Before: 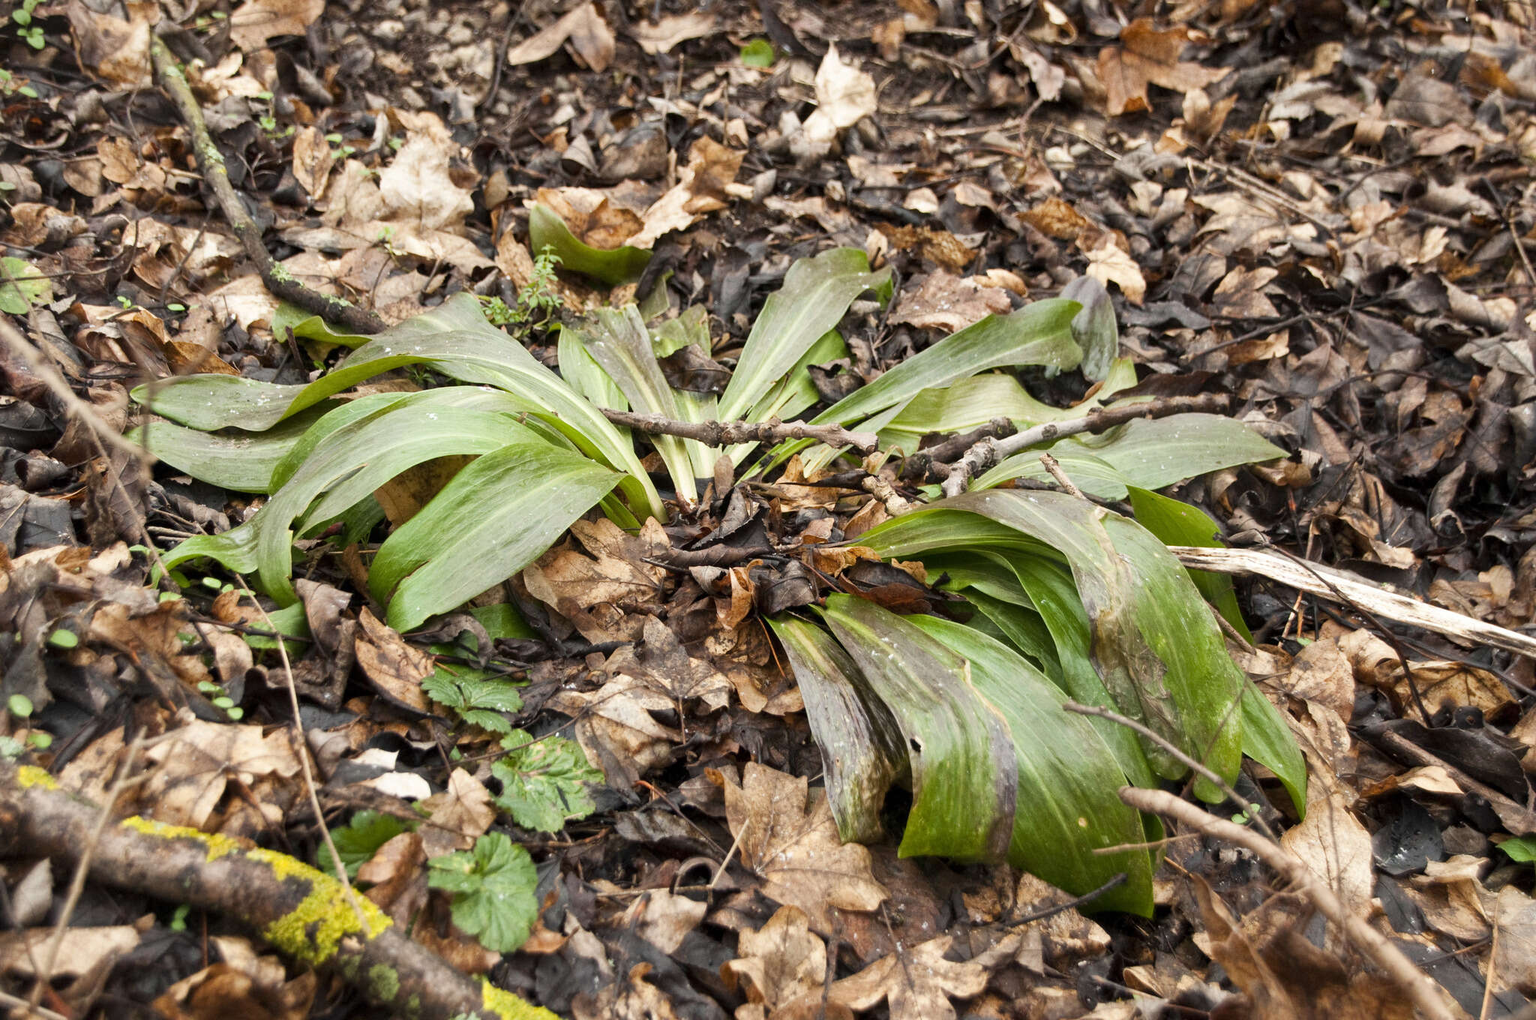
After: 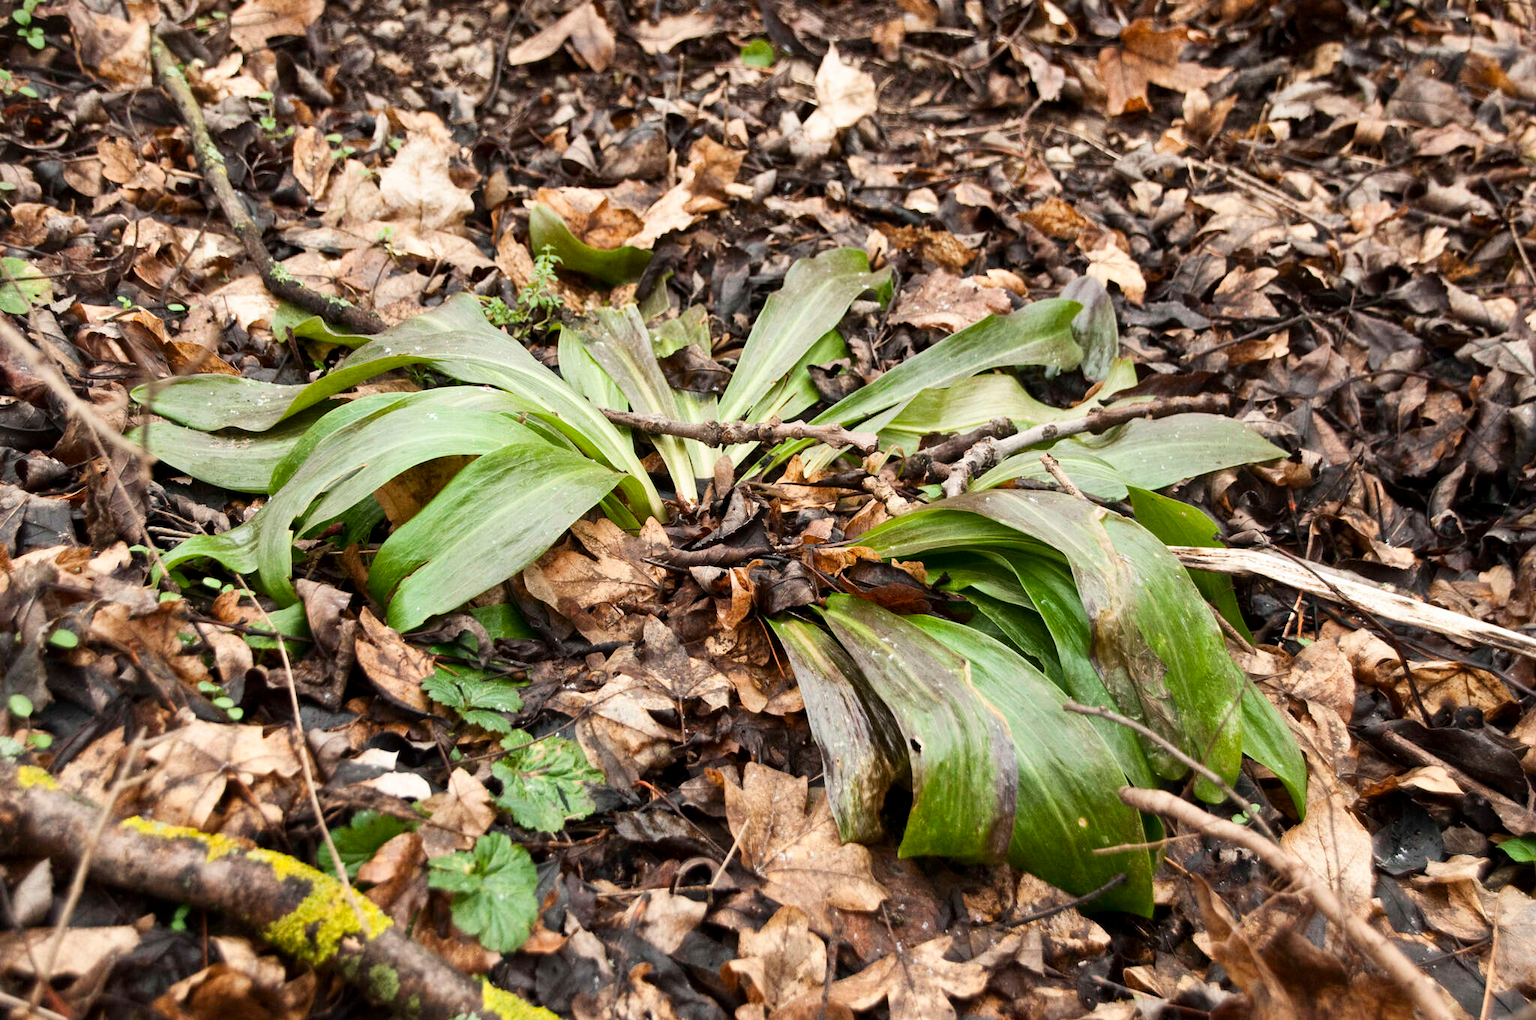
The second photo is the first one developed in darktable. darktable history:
contrast brightness saturation: contrast 0.137
